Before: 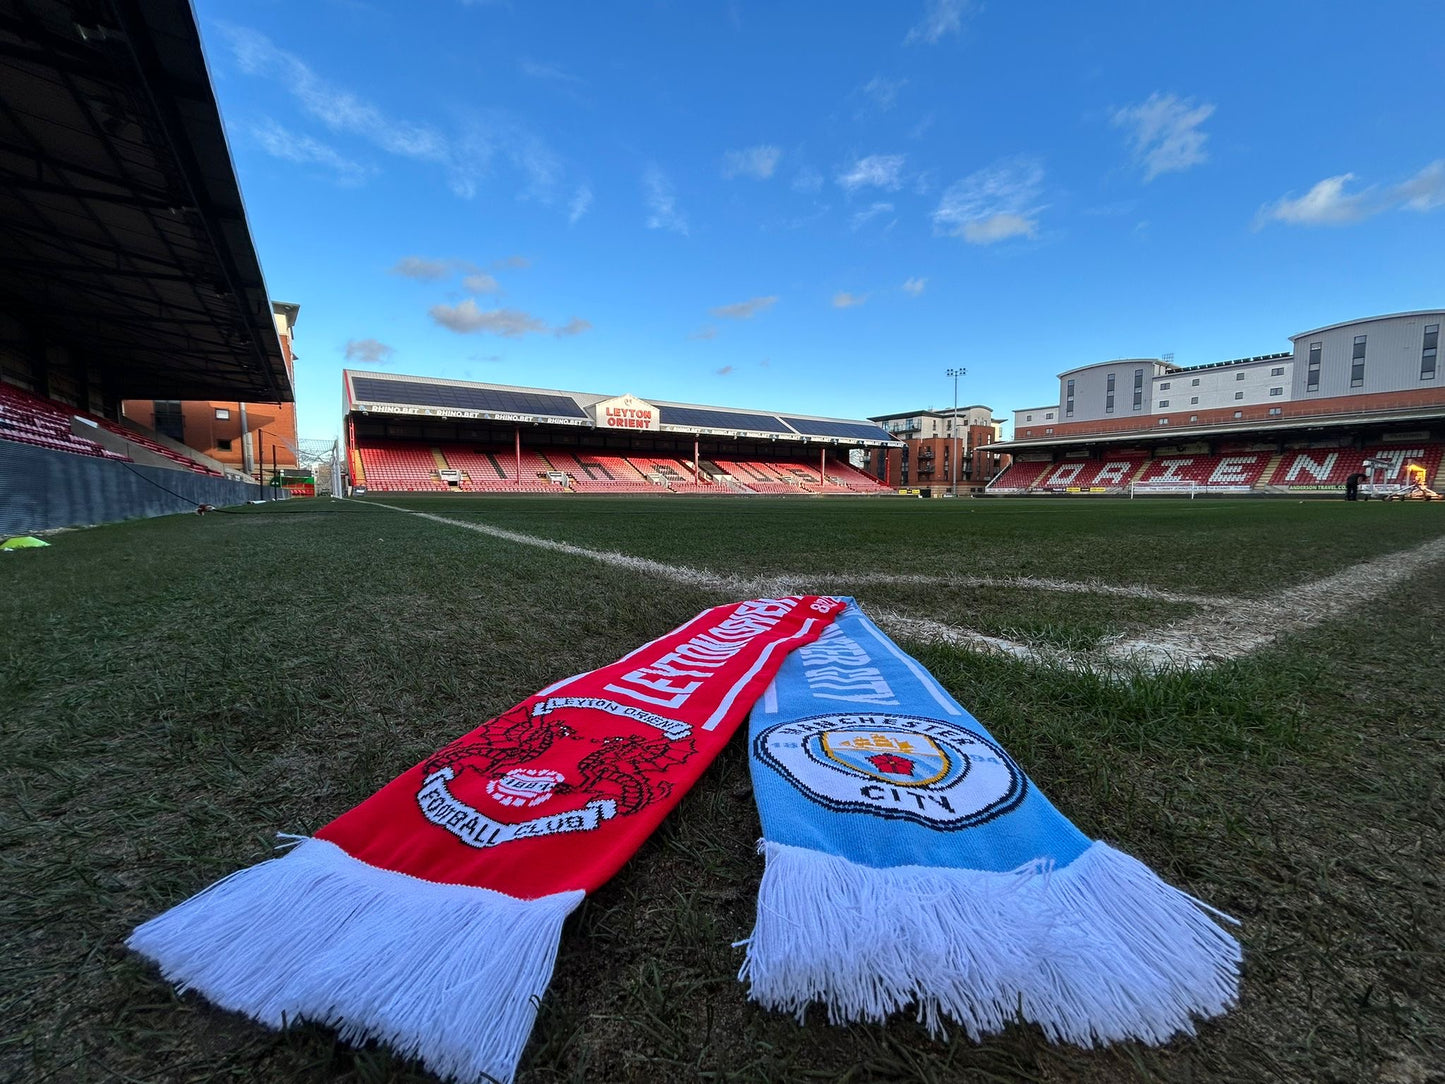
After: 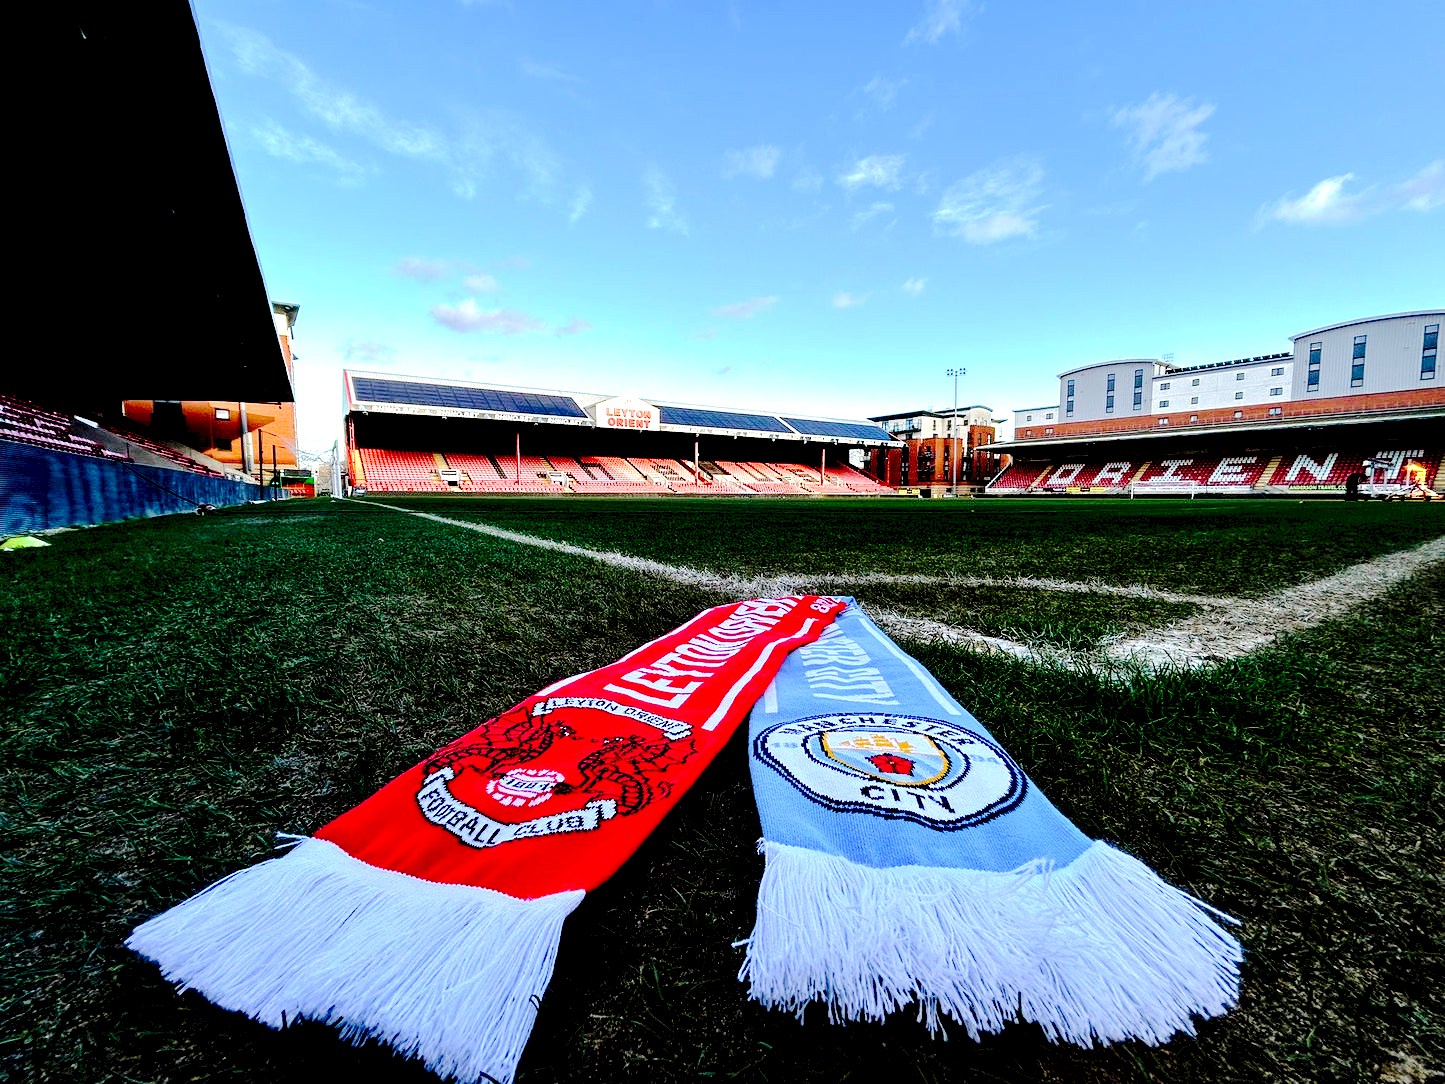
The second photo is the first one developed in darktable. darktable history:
exposure: black level correction 0.035, exposure 0.9 EV, compensate highlight preservation false
velvia: on, module defaults
tone curve: curves: ch0 [(0, 0) (0.003, 0.057) (0.011, 0.061) (0.025, 0.065) (0.044, 0.075) (0.069, 0.082) (0.1, 0.09) (0.136, 0.102) (0.177, 0.145) (0.224, 0.195) (0.277, 0.27) (0.335, 0.374) (0.399, 0.486) (0.468, 0.578) (0.543, 0.652) (0.623, 0.717) (0.709, 0.778) (0.801, 0.837) (0.898, 0.909) (1, 1)], preserve colors none
rotate and perspective: crop left 0, crop top 0
